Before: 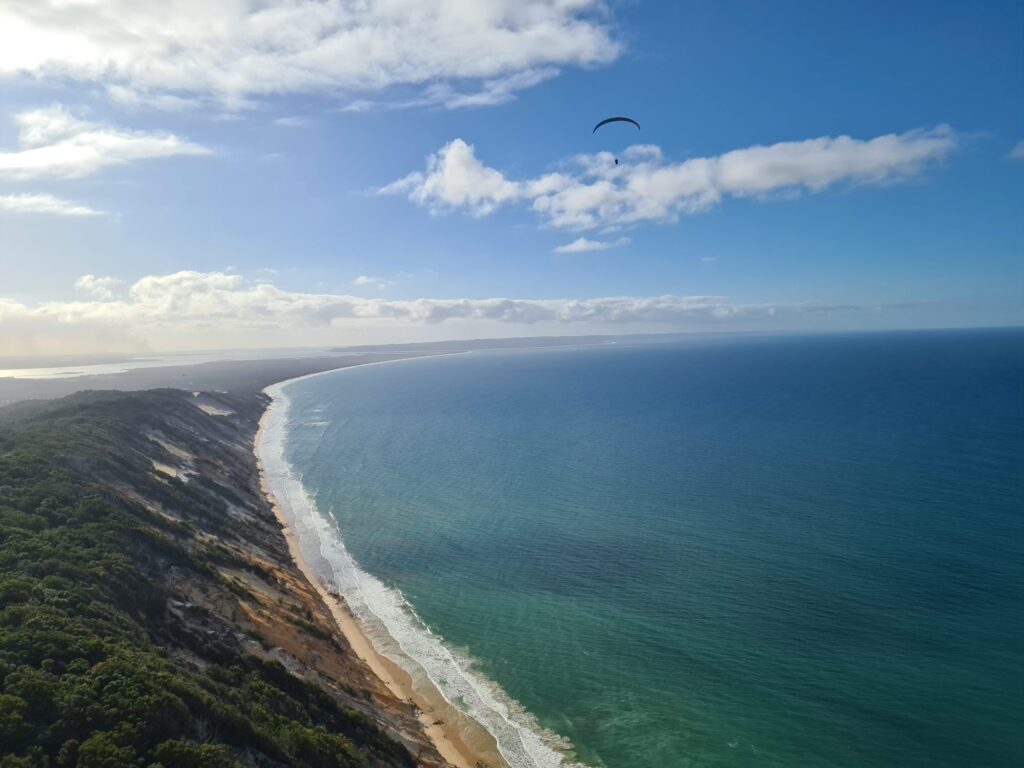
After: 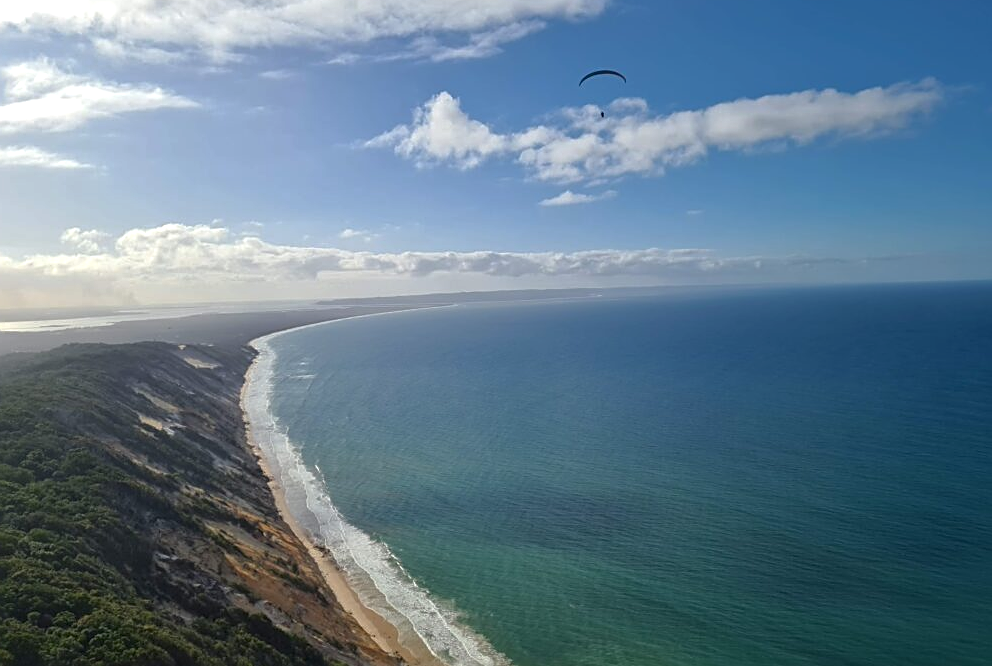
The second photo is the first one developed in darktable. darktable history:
sharpen: on, module defaults
crop: left 1.431%, top 6.197%, right 1.619%, bottom 6.963%
tone equalizer: -8 EV -0.001 EV, -7 EV 0.001 EV, -6 EV -0.003 EV, -5 EV -0.003 EV, -4 EV -0.077 EV, -3 EV -0.205 EV, -2 EV -0.256 EV, -1 EV 0.079 EV, +0 EV 0.284 EV, edges refinement/feathering 500, mask exposure compensation -1.57 EV, preserve details no
